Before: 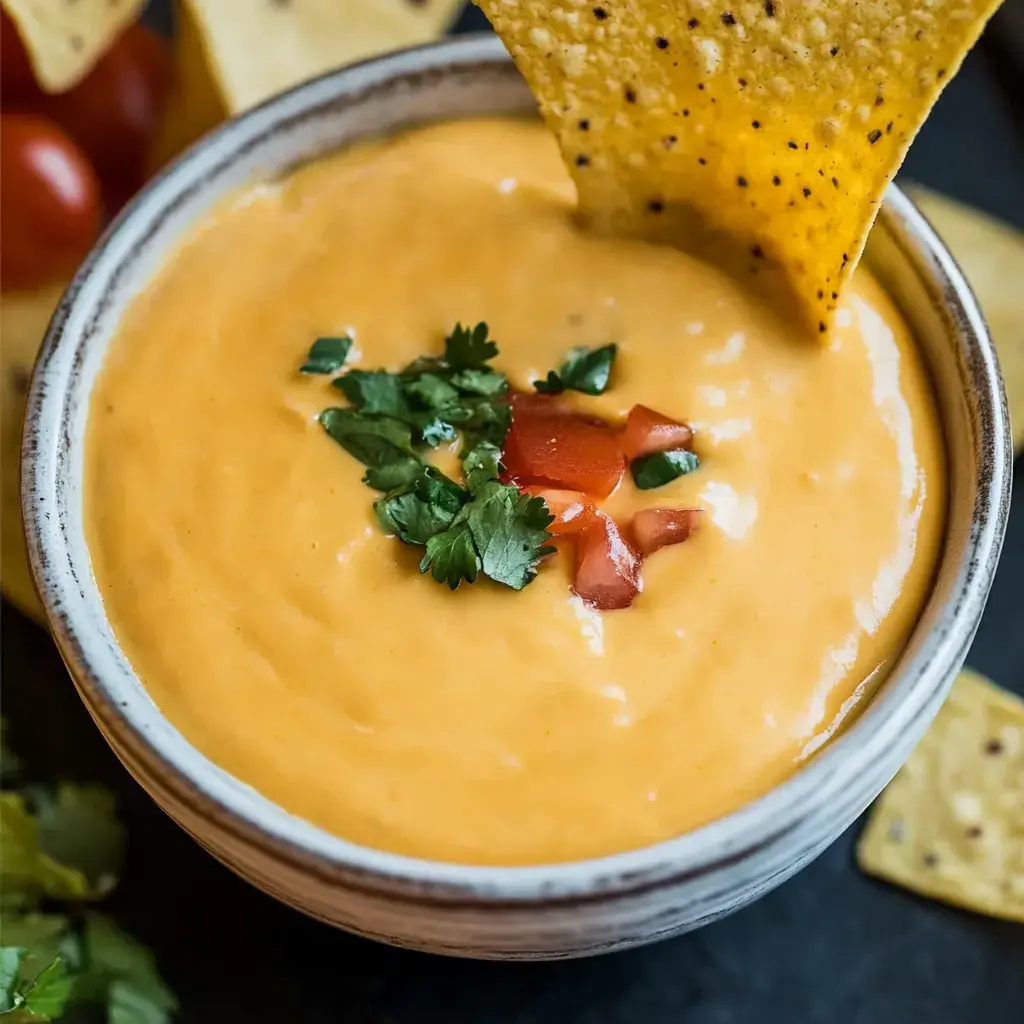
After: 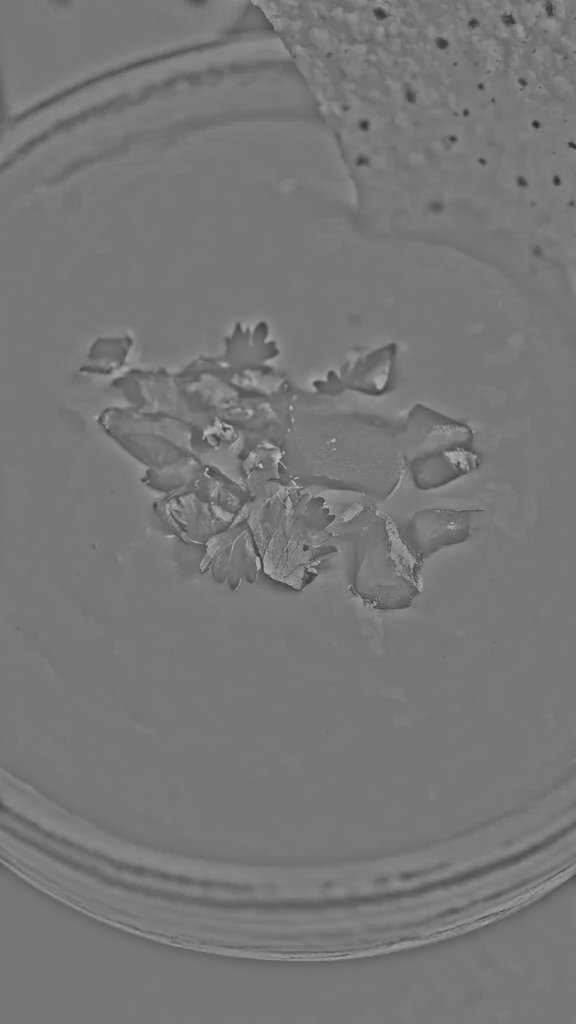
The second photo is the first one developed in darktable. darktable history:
crop: left 21.496%, right 22.254%
highpass: sharpness 25.84%, contrast boost 14.94%
